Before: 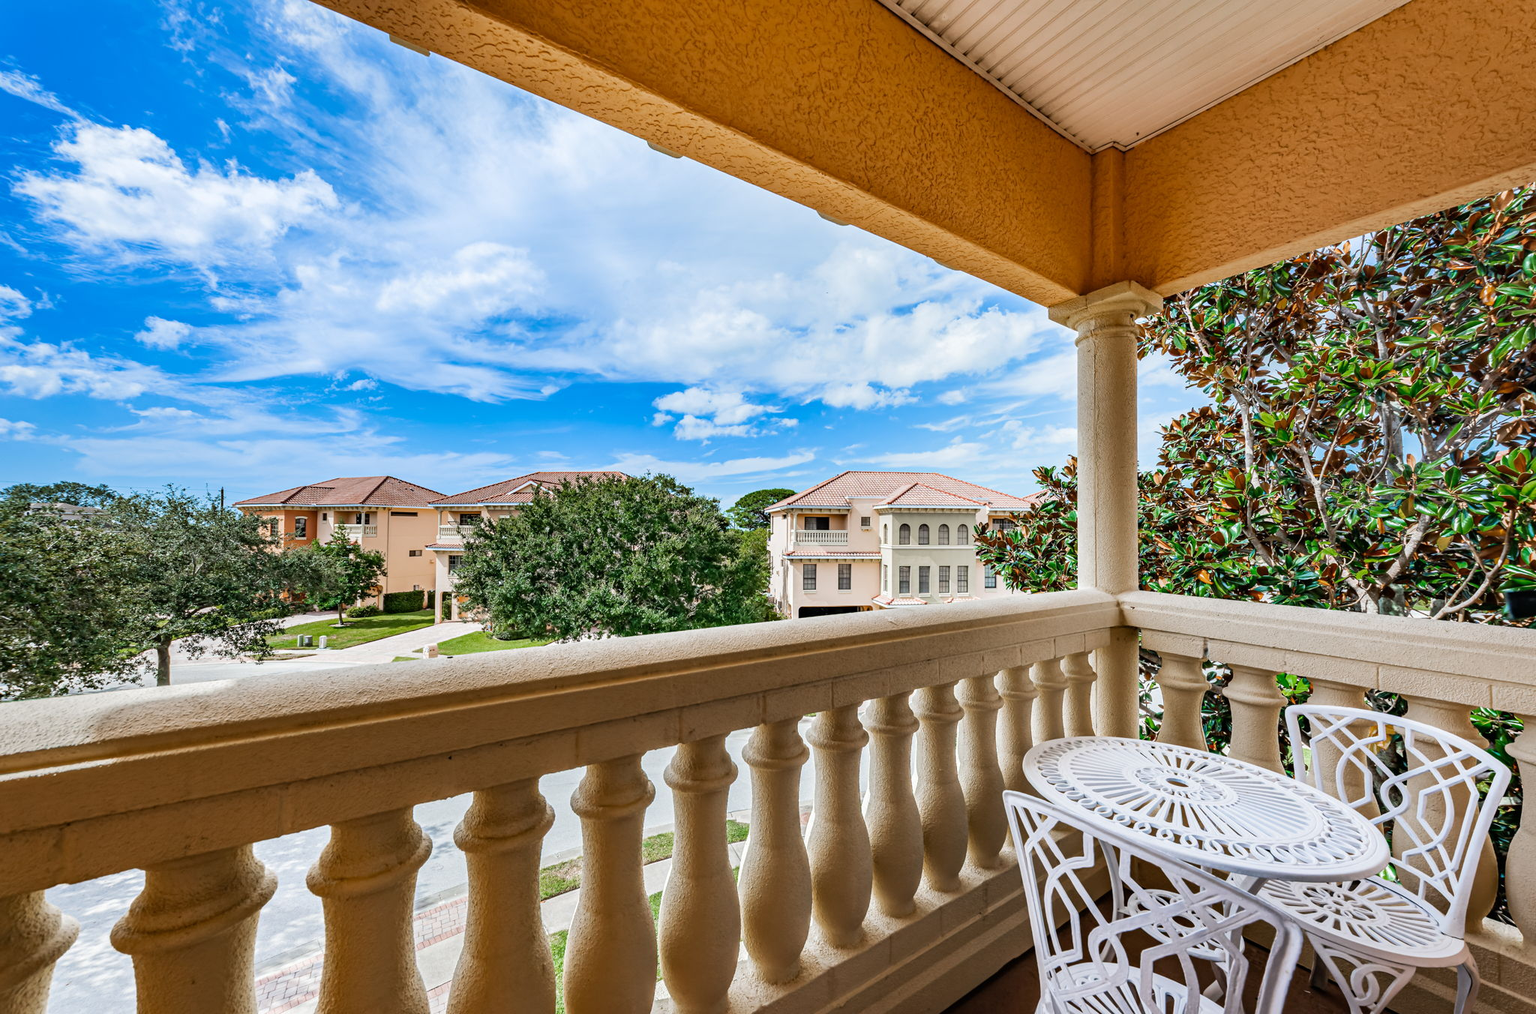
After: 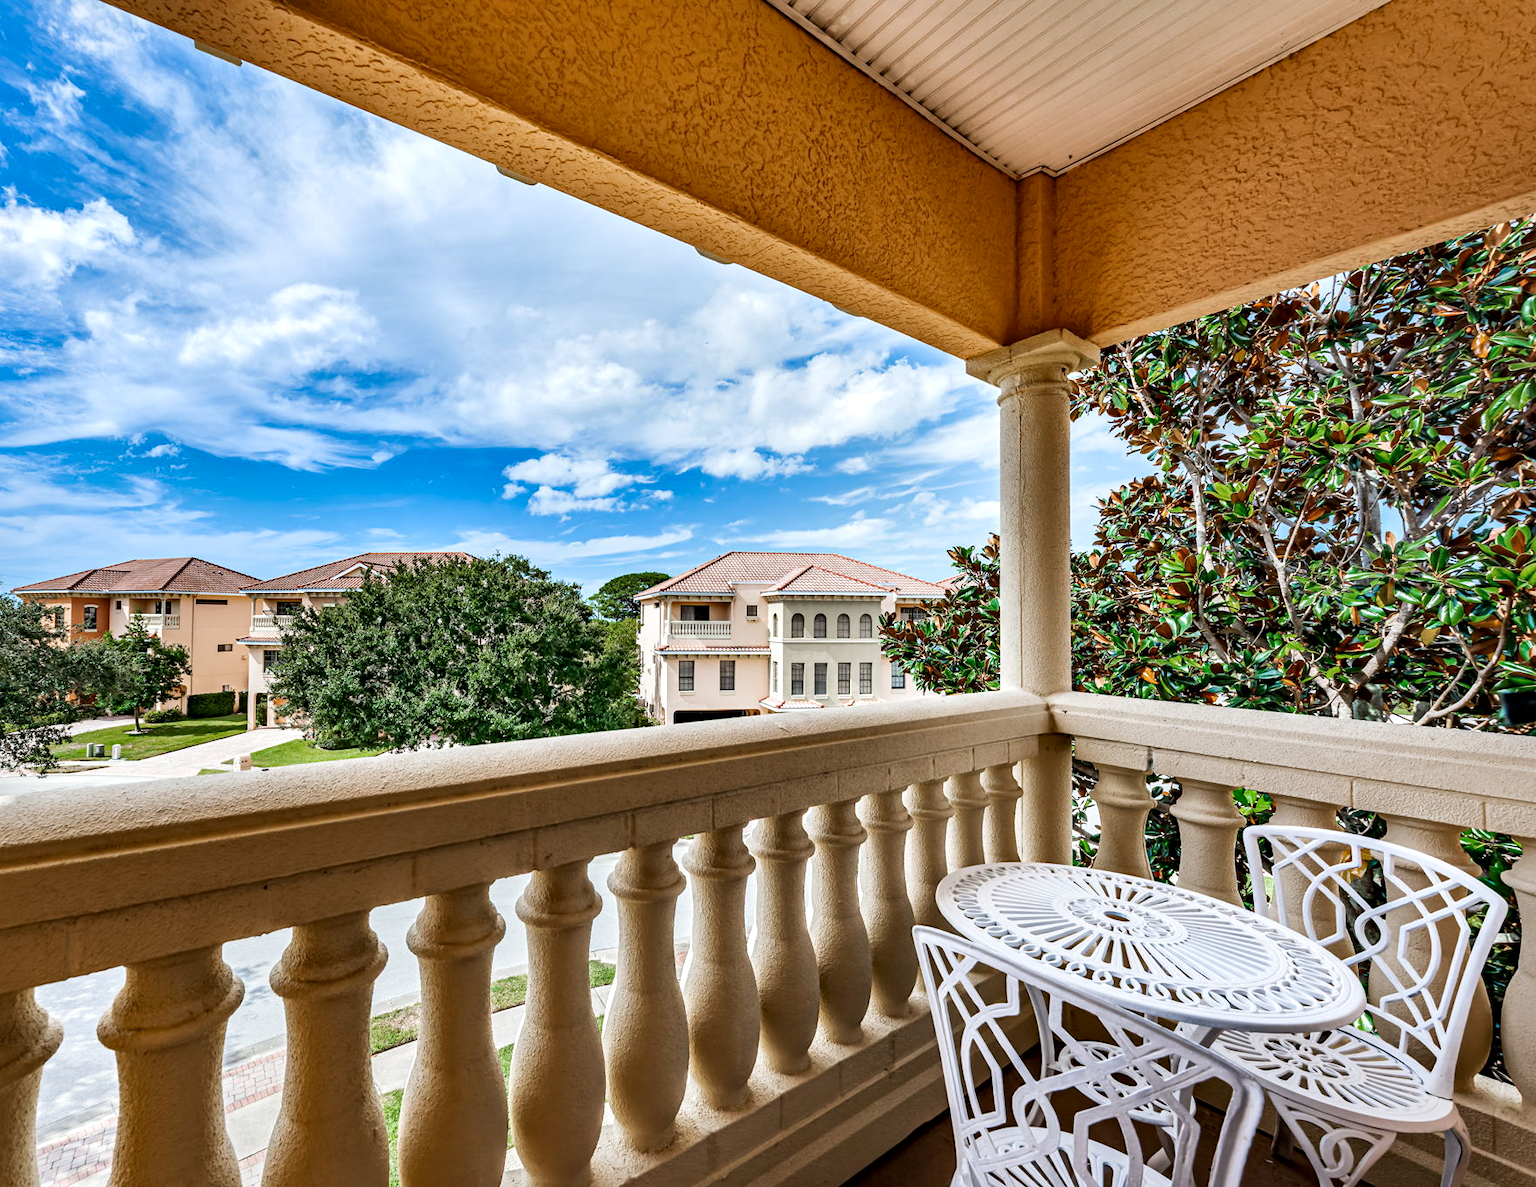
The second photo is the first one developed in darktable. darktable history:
crop and rotate: left 14.575%
local contrast: mode bilateral grid, contrast 26, coarseness 60, detail 151%, midtone range 0.2
